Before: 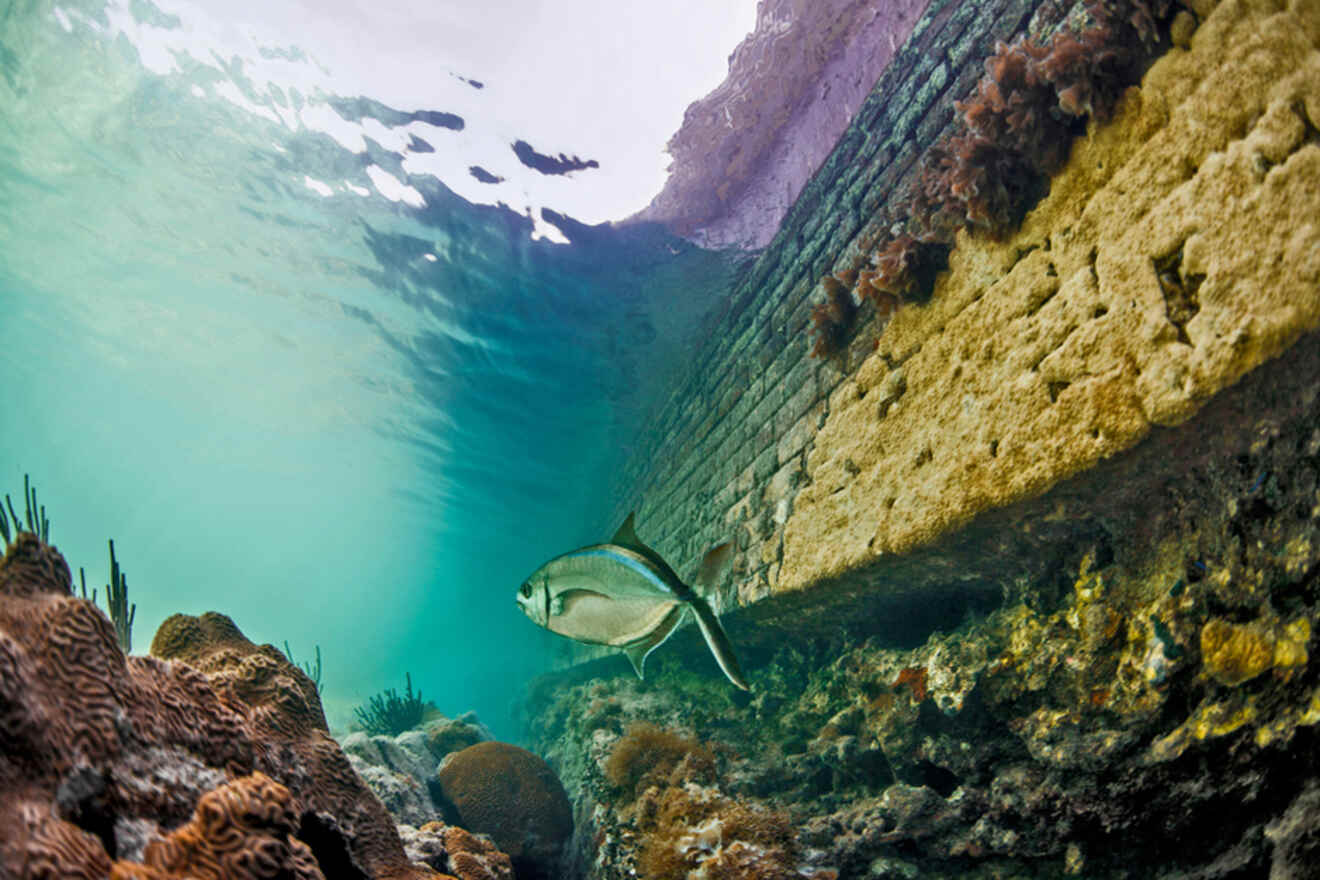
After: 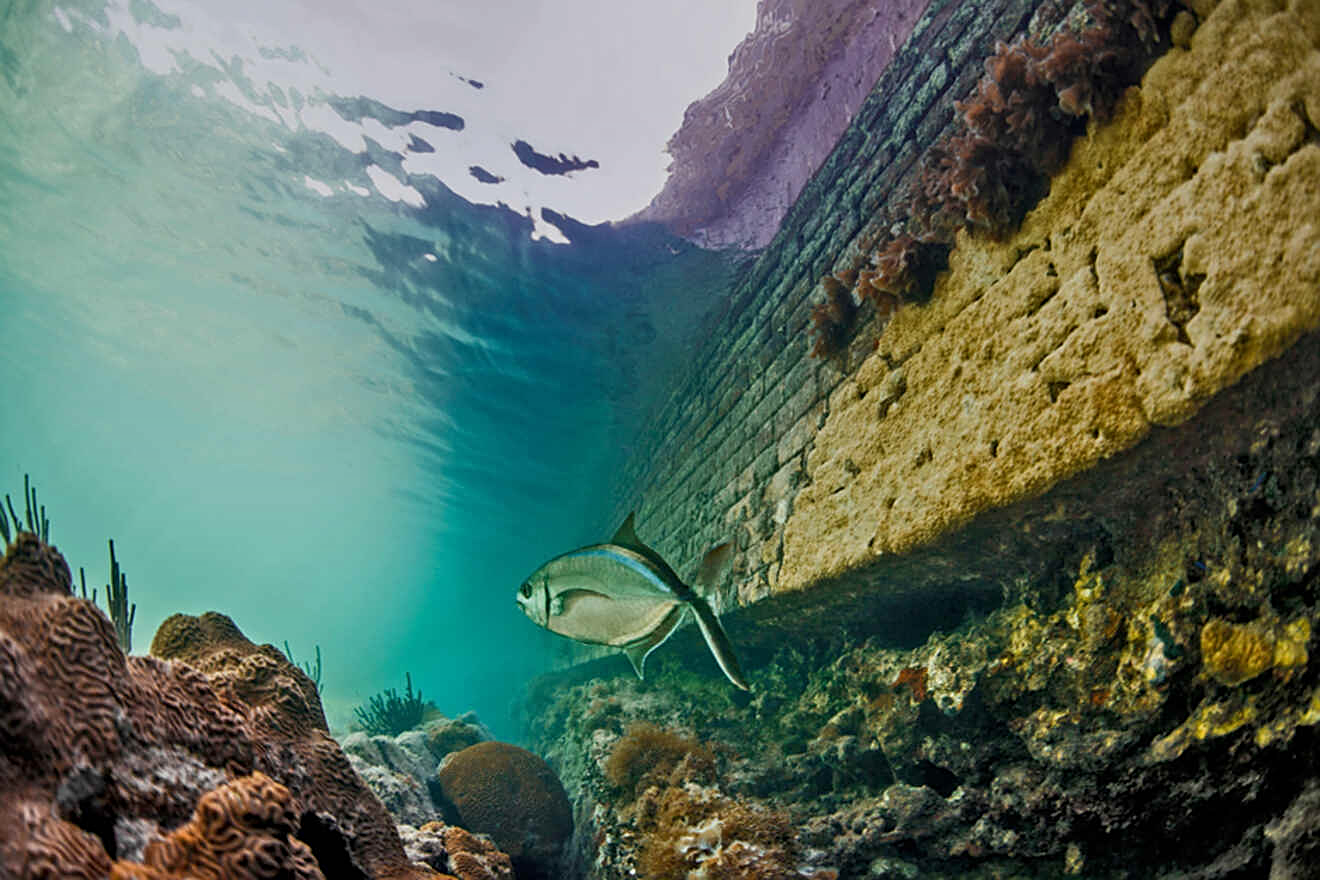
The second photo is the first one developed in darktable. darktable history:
graduated density: rotation -0.352°, offset 57.64
sharpen: amount 0.478
